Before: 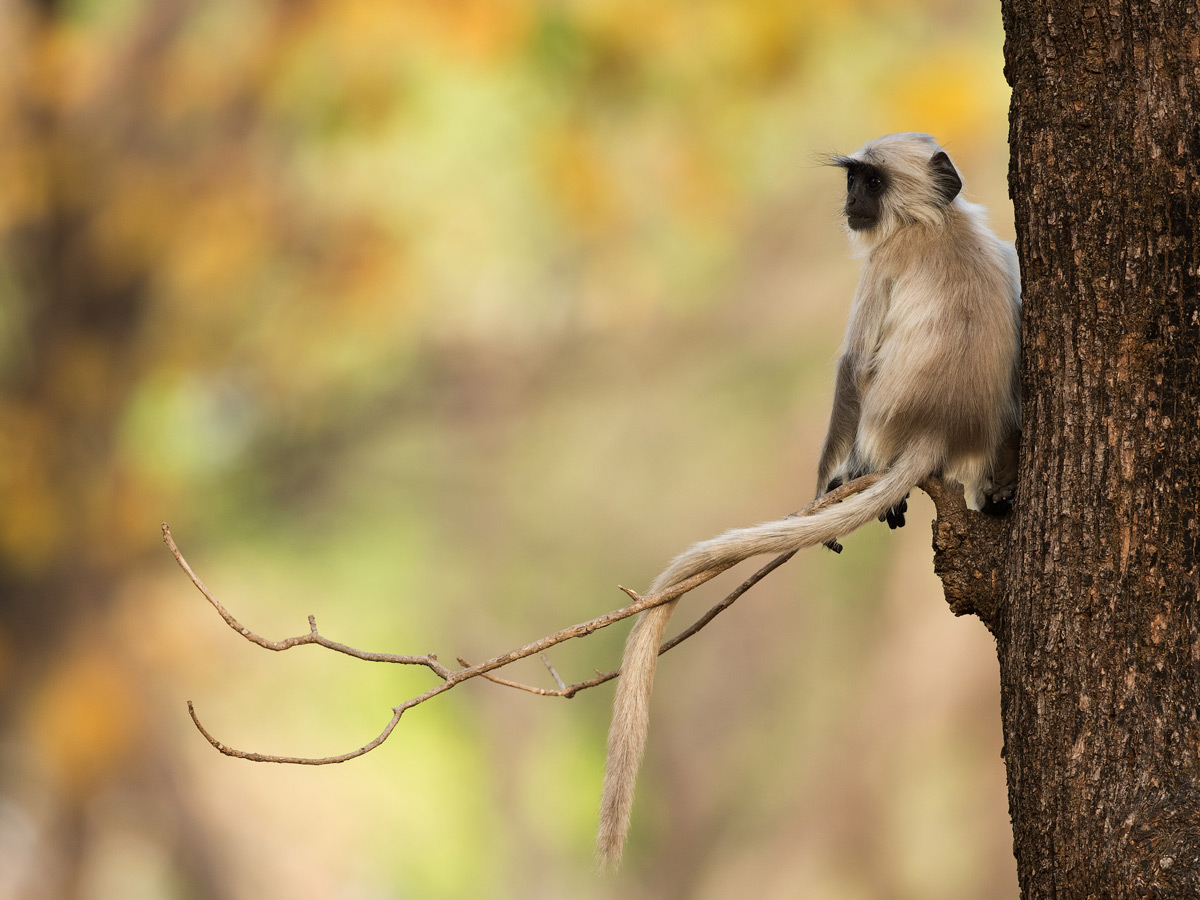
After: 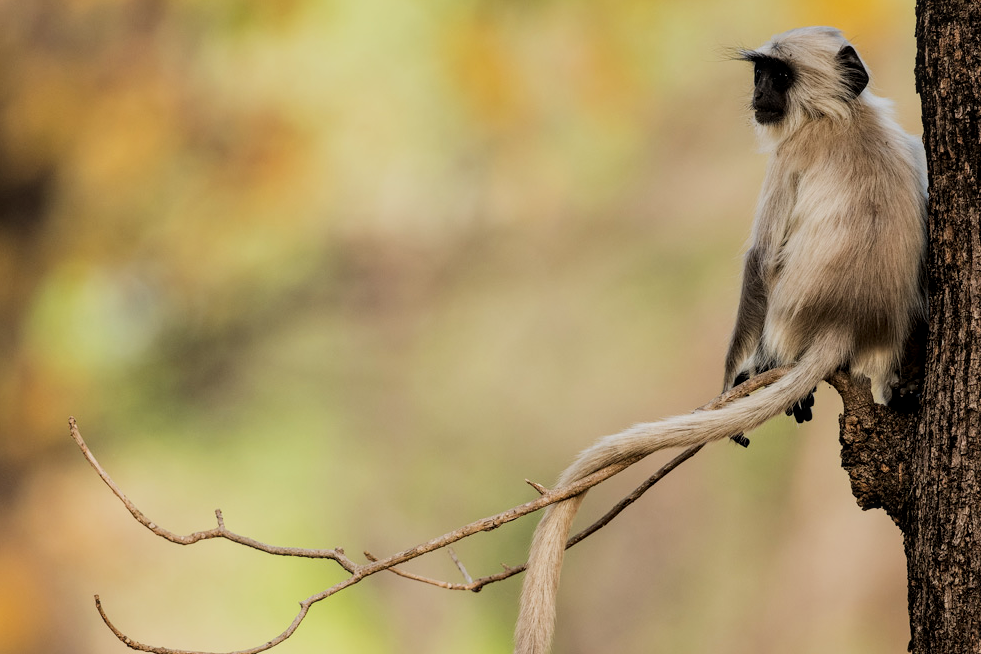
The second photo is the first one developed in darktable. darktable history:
crop: left 7.822%, top 11.861%, right 10.384%, bottom 15.398%
local contrast: on, module defaults
filmic rgb: middle gray luminance 28.85%, black relative exposure -10.27 EV, white relative exposure 5.47 EV, threshold 3.01 EV, target black luminance 0%, hardness 3.95, latitude 1.52%, contrast 1.132, highlights saturation mix 4.99%, shadows ↔ highlights balance 15.61%, enable highlight reconstruction true
